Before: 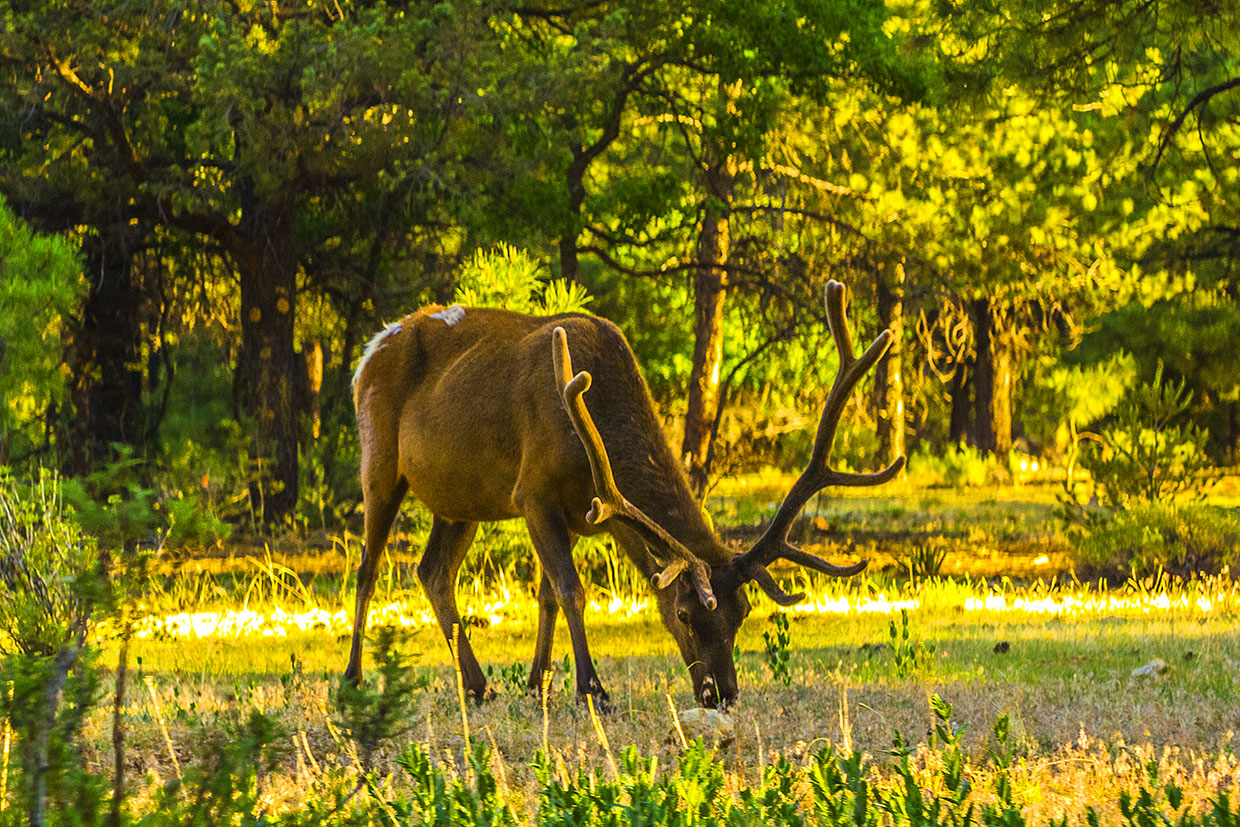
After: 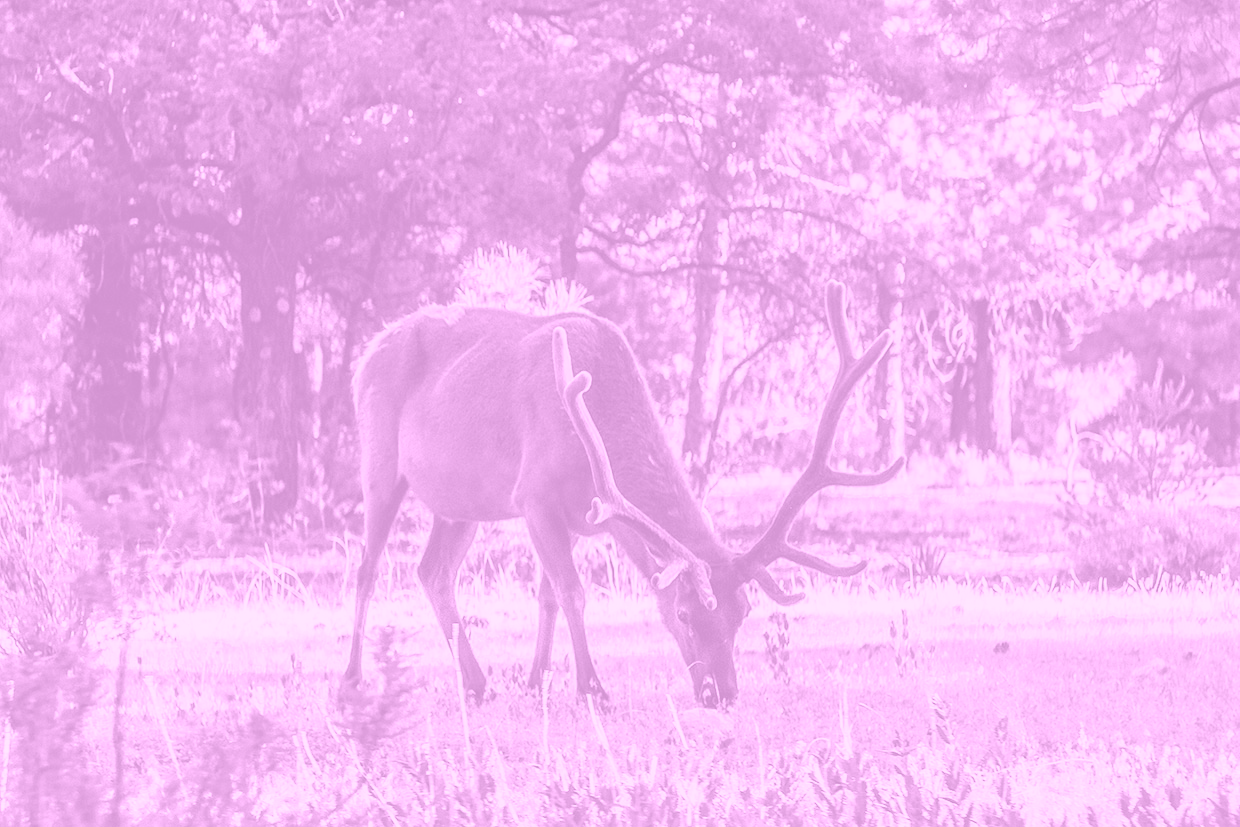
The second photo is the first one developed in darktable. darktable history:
colorize: hue 331.2°, saturation 75%, source mix 30.28%, lightness 70.52%, version 1
color contrast: green-magenta contrast 0.85, blue-yellow contrast 1.25, unbound 0
